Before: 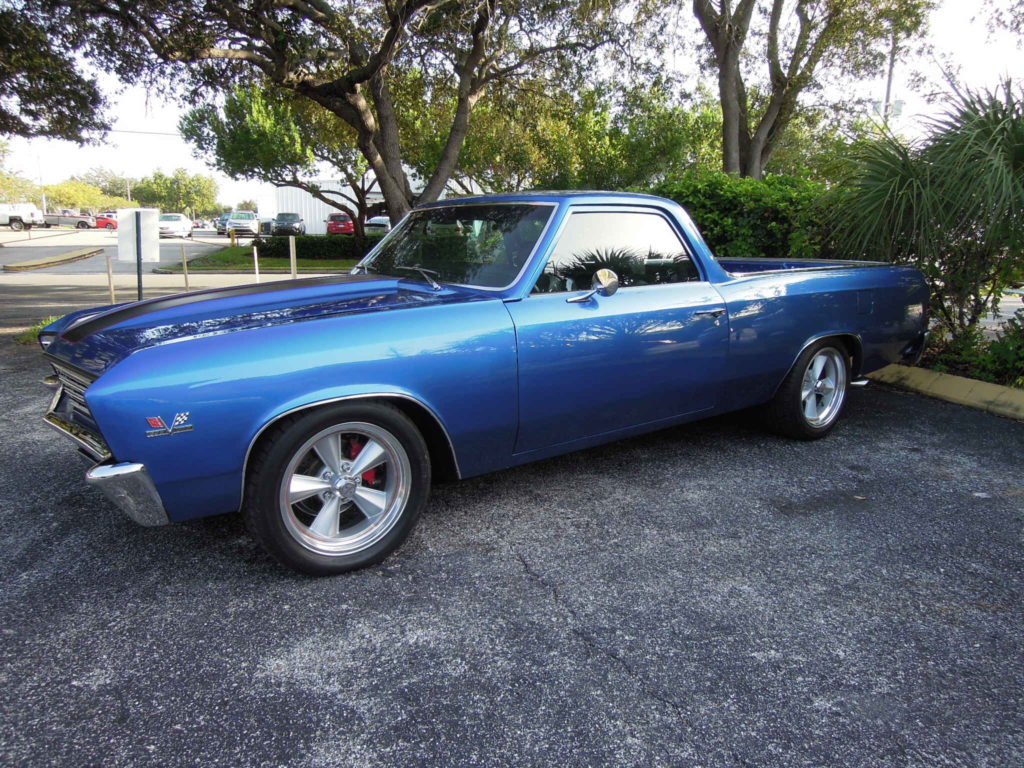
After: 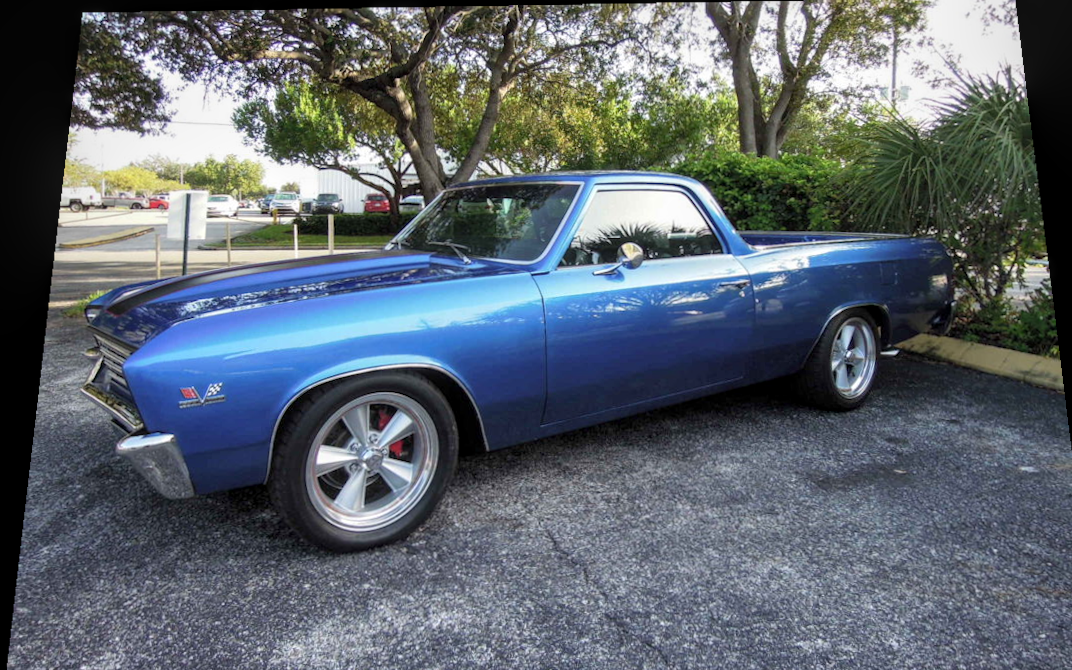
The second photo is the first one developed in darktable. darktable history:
contrast brightness saturation: contrast 0.05, brightness 0.06, saturation 0.01
crop and rotate: angle 0.2°, left 0.275%, right 3.127%, bottom 14.18%
rotate and perspective: rotation 0.128°, lens shift (vertical) -0.181, lens shift (horizontal) -0.044, shear 0.001, automatic cropping off
local contrast: on, module defaults
